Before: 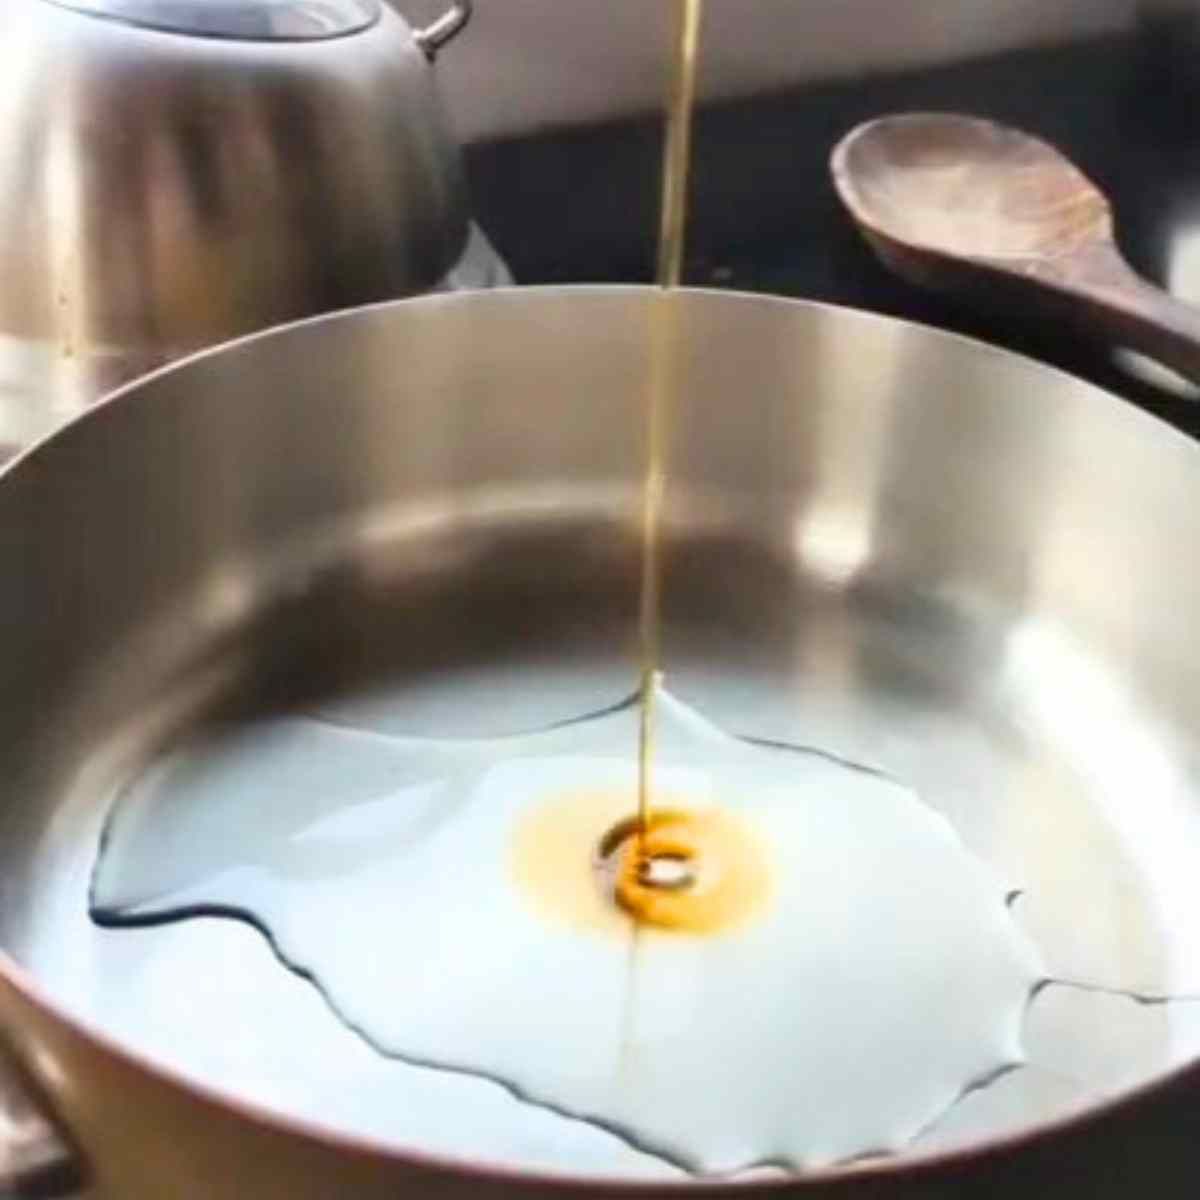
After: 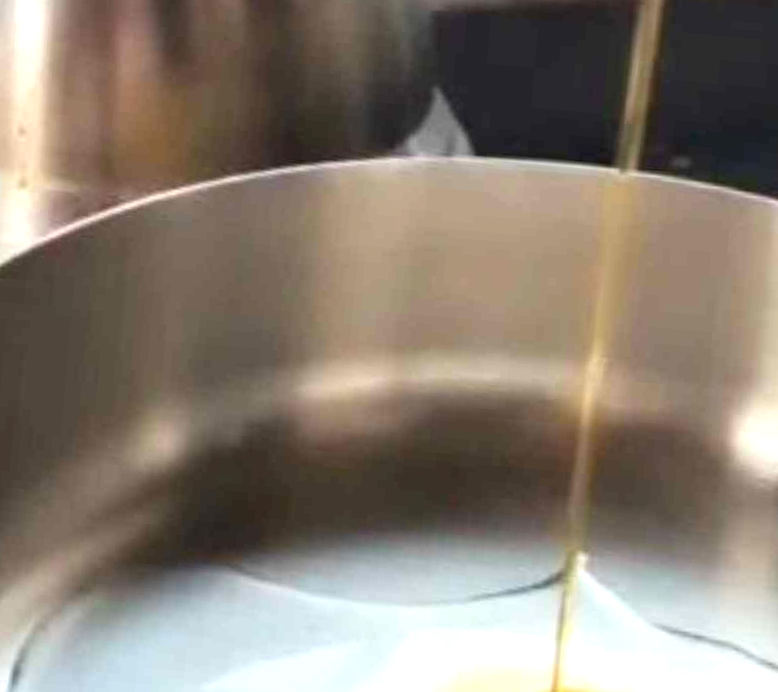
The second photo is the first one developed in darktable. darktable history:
shadows and highlights: shadows -10, white point adjustment 1.5, highlights 10
exposure: black level correction 0.001, exposure 0.3 EV, compensate highlight preservation false
crop and rotate: angle -4.99°, left 2.122%, top 6.945%, right 27.566%, bottom 30.519%
